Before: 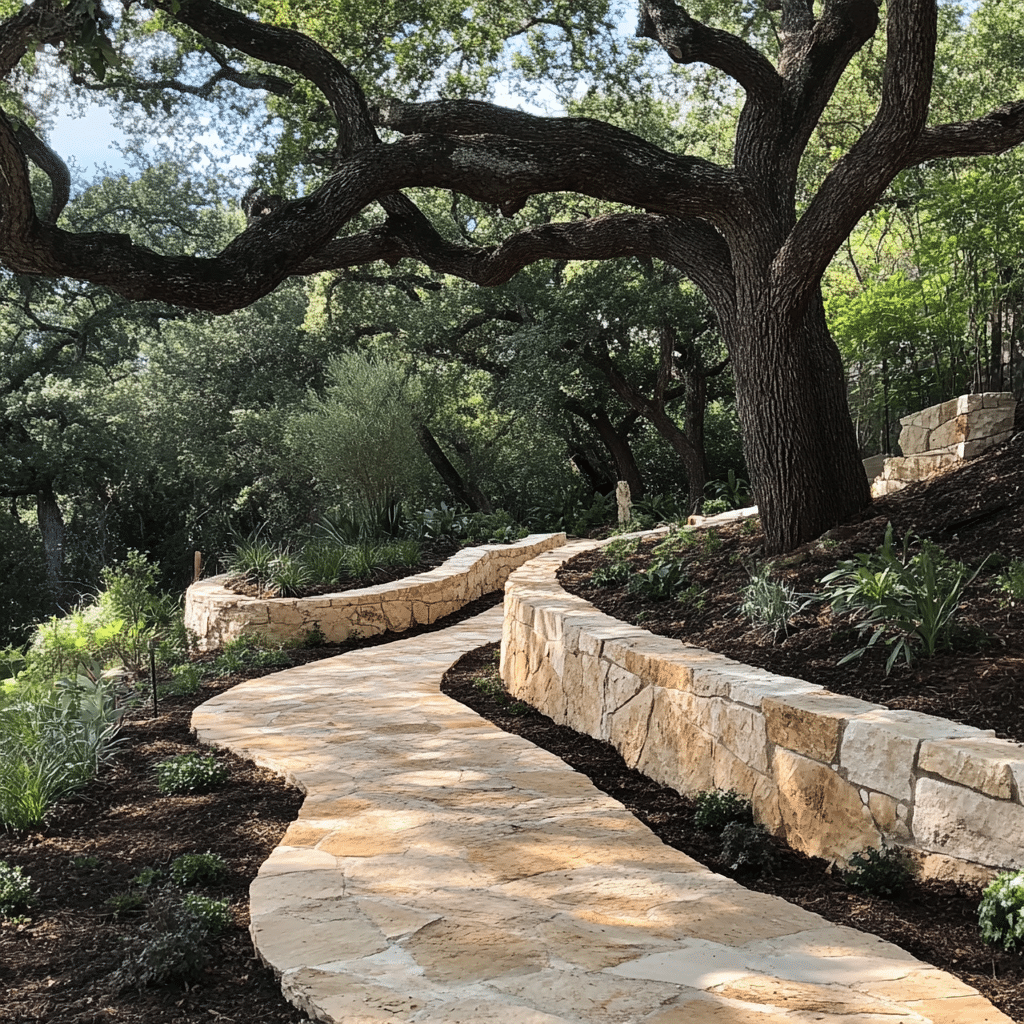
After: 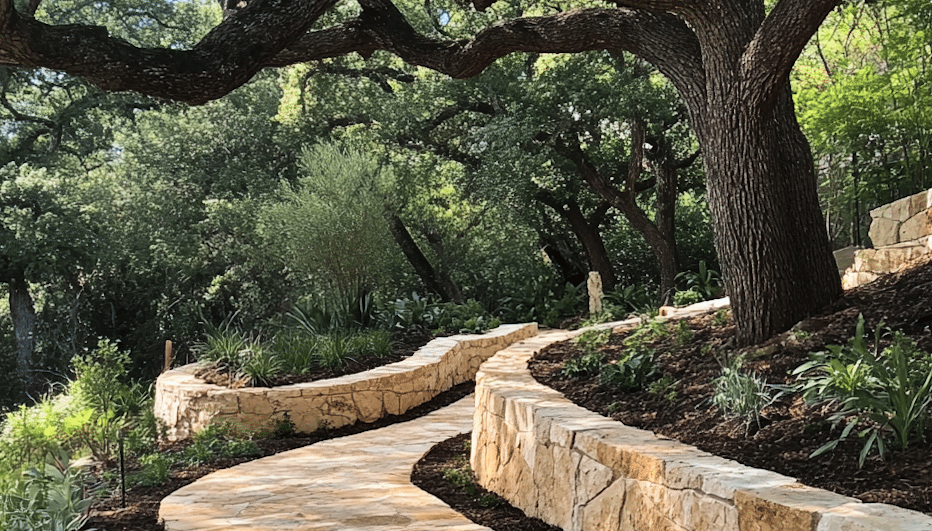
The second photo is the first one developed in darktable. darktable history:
velvia: on, module defaults
crop: left 1.744%, top 19.225%, right 5.069%, bottom 28.357%
shadows and highlights: highlights color adjustment 0%, low approximation 0.01, soften with gaussian
rotate and perspective: rotation 0.226°, lens shift (vertical) -0.042, crop left 0.023, crop right 0.982, crop top 0.006, crop bottom 0.994
